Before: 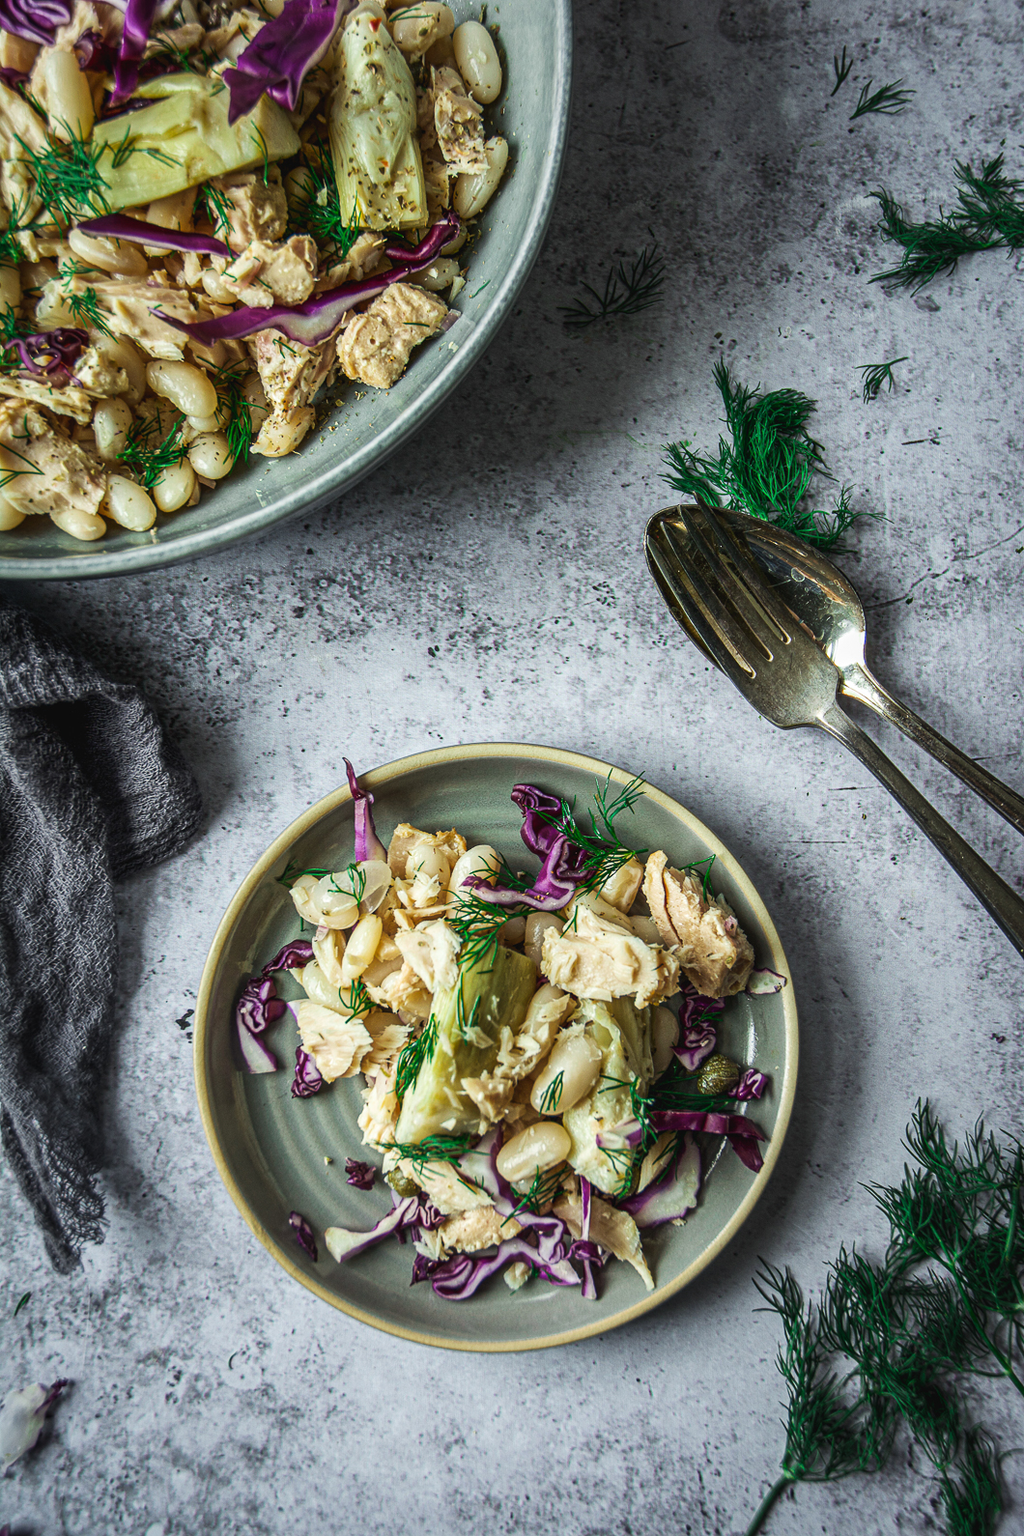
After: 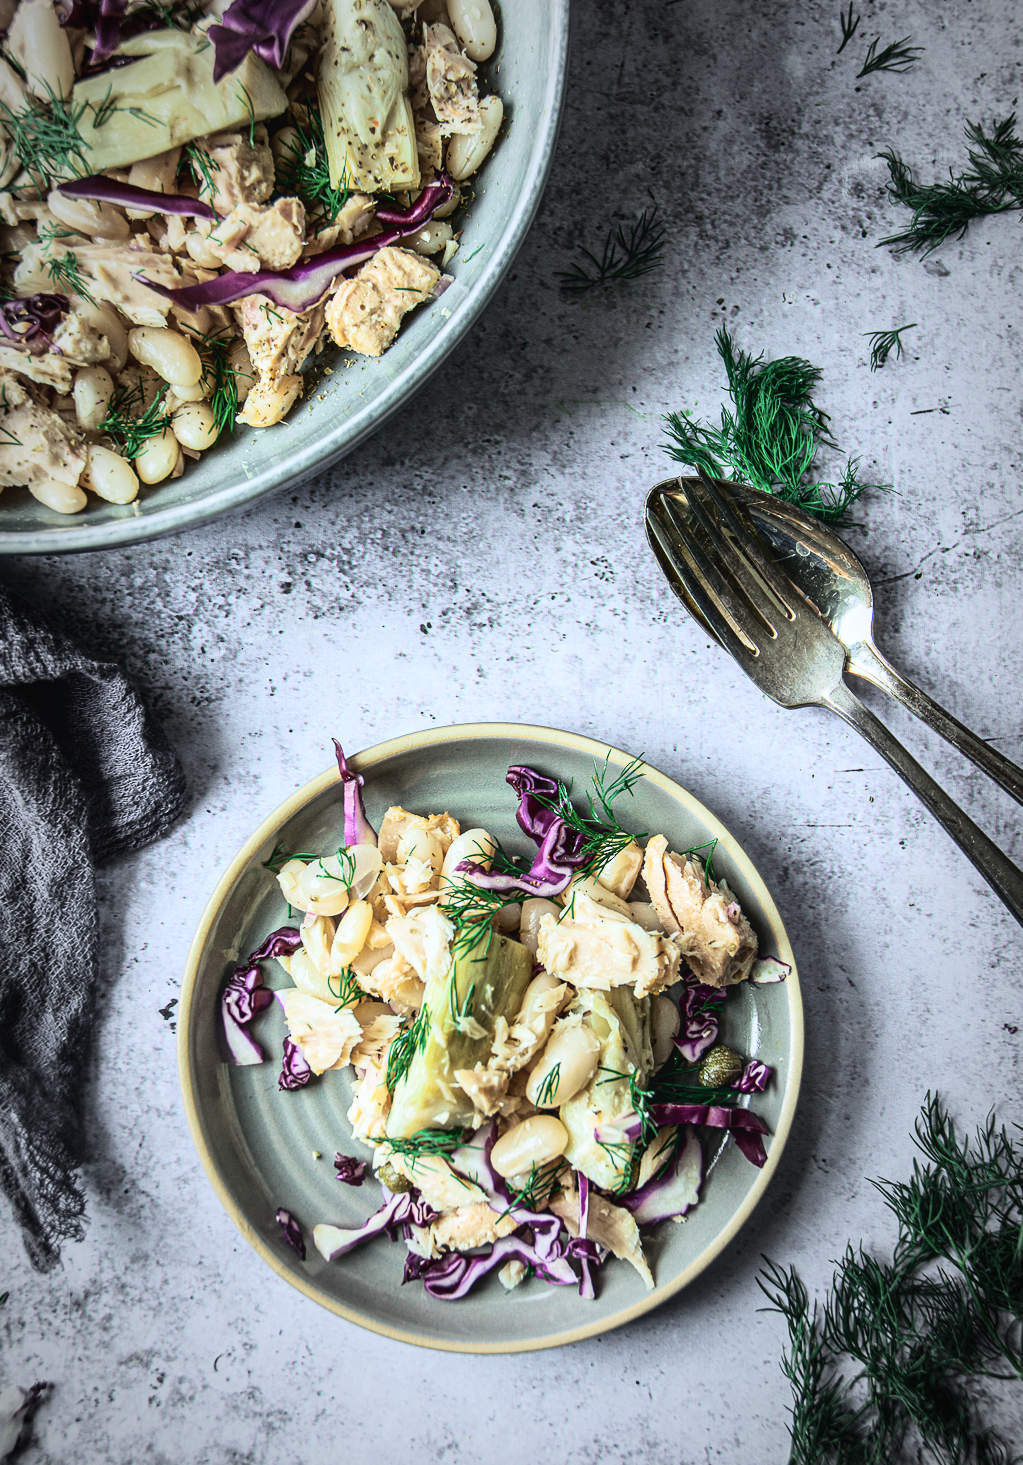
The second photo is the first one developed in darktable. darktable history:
crop: left 2.254%, top 2.937%, right 1.167%, bottom 4.887%
color calibration: illuminant as shot in camera, x 0.358, y 0.373, temperature 4628.91 K
vignetting: fall-off start 67.54%, fall-off radius 68.5%, automatic ratio true
tone curve: curves: ch0 [(0, 0) (0.003, 0.003) (0.011, 0.01) (0.025, 0.023) (0.044, 0.041) (0.069, 0.064) (0.1, 0.094) (0.136, 0.143) (0.177, 0.205) (0.224, 0.281) (0.277, 0.367) (0.335, 0.457) (0.399, 0.542) (0.468, 0.629) (0.543, 0.711) (0.623, 0.788) (0.709, 0.863) (0.801, 0.912) (0.898, 0.955) (1, 1)], color space Lab, independent channels, preserve colors none
